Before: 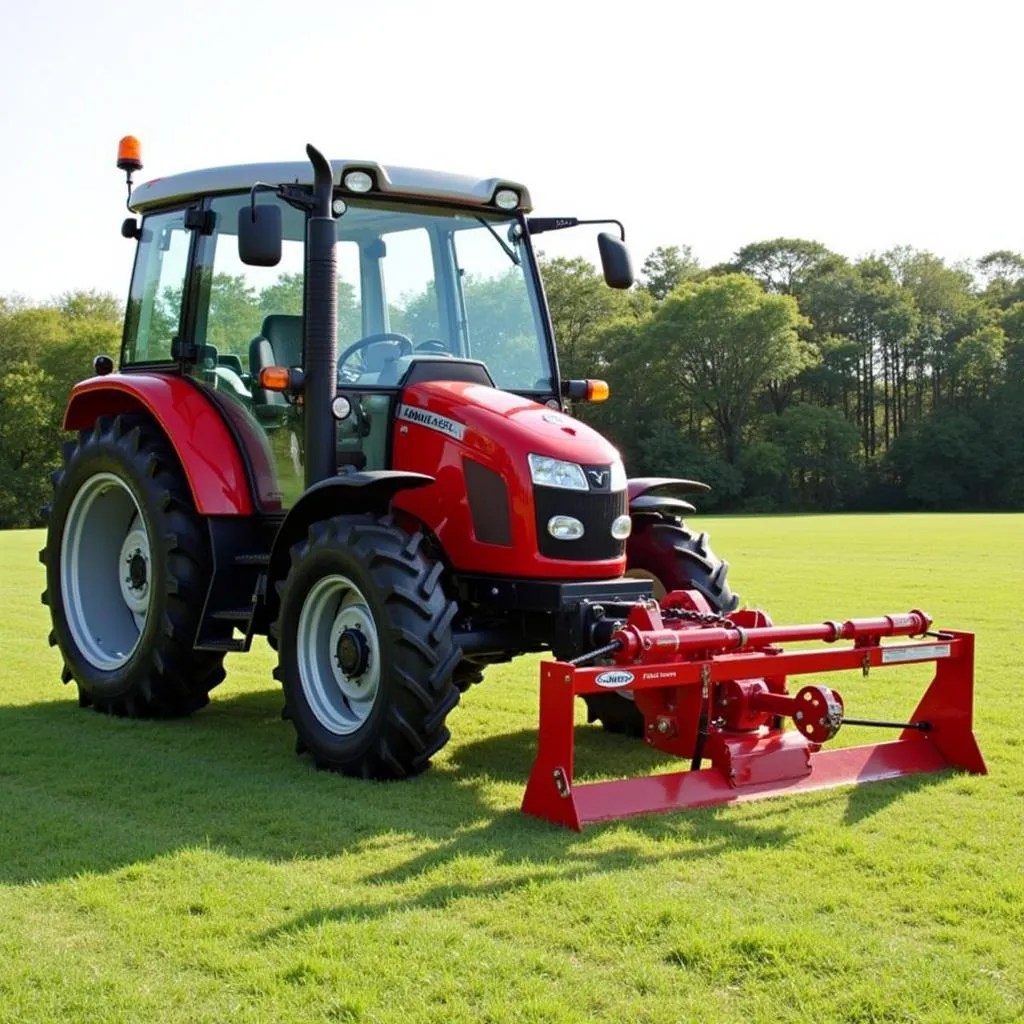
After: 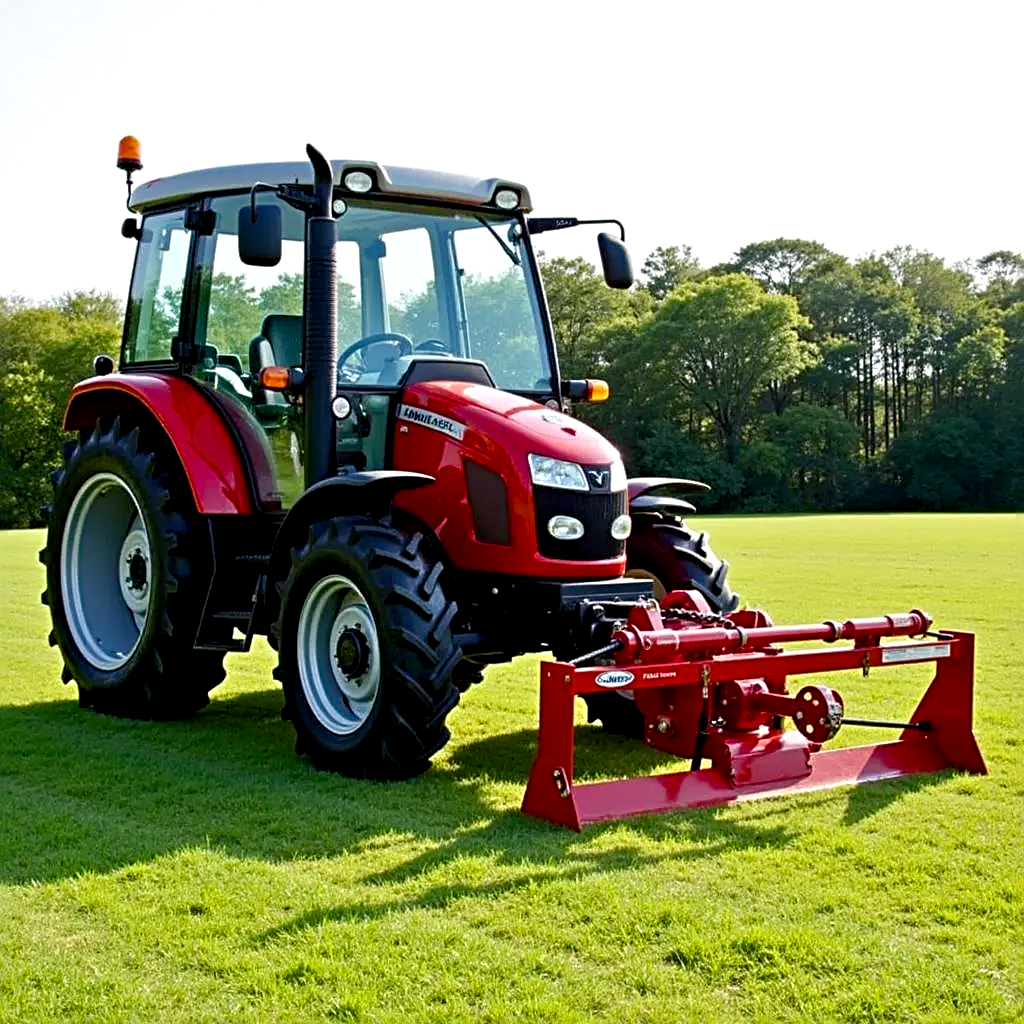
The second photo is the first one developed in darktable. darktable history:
tone equalizer: -8 EV -0.002 EV, -7 EV 0.004 EV, -6 EV -0.024 EV, -5 EV 0.016 EV, -4 EV -0.011 EV, -3 EV 0.01 EV, -2 EV -0.059 EV, -1 EV -0.297 EV, +0 EV -0.583 EV
color balance rgb: shadows lift › chroma 3.197%, shadows lift › hue 242.93°, perceptual saturation grading › global saturation 15.673%, perceptual saturation grading › highlights -19.05%, perceptual saturation grading › shadows 19.868%, perceptual brilliance grading › highlights 15.986%, perceptual brilliance grading › mid-tones 6.058%, perceptual brilliance grading › shadows -14.92%
exposure: black level correction 0.008, exposure 0.102 EV, compensate highlight preservation false
sharpen: radius 3.098
haze removal: adaptive false
